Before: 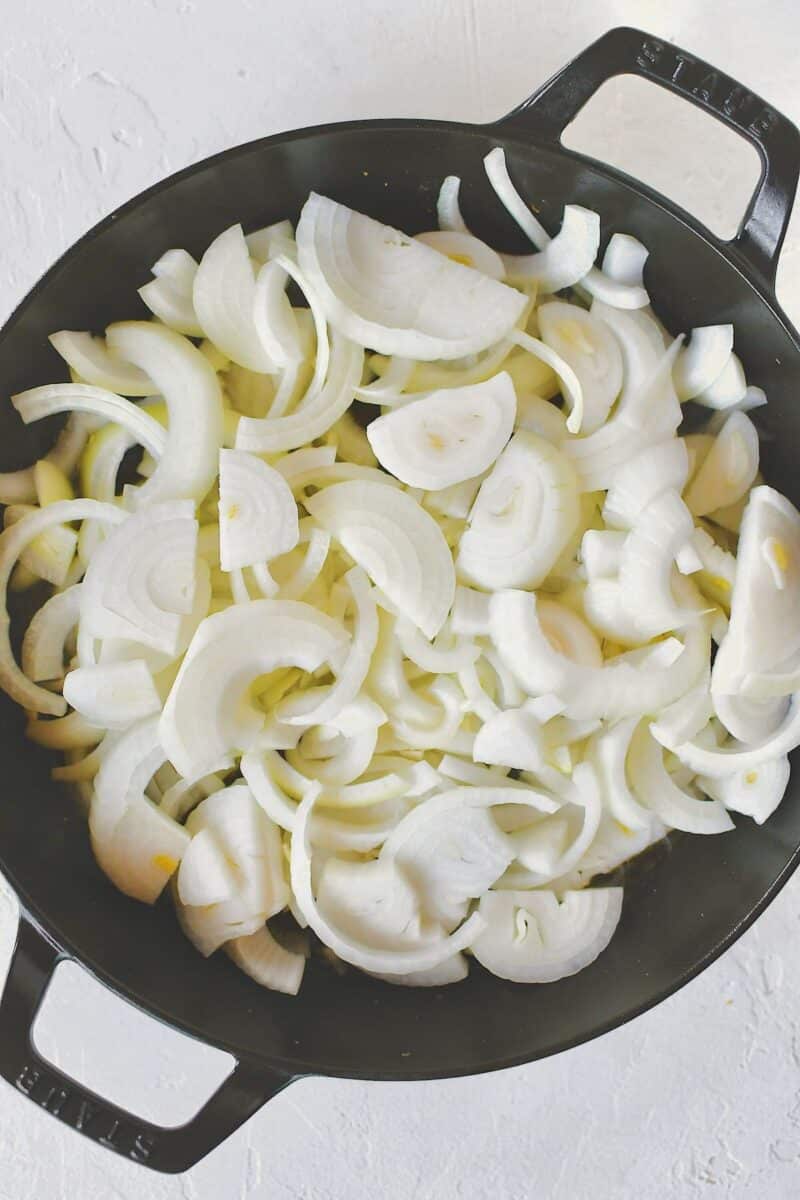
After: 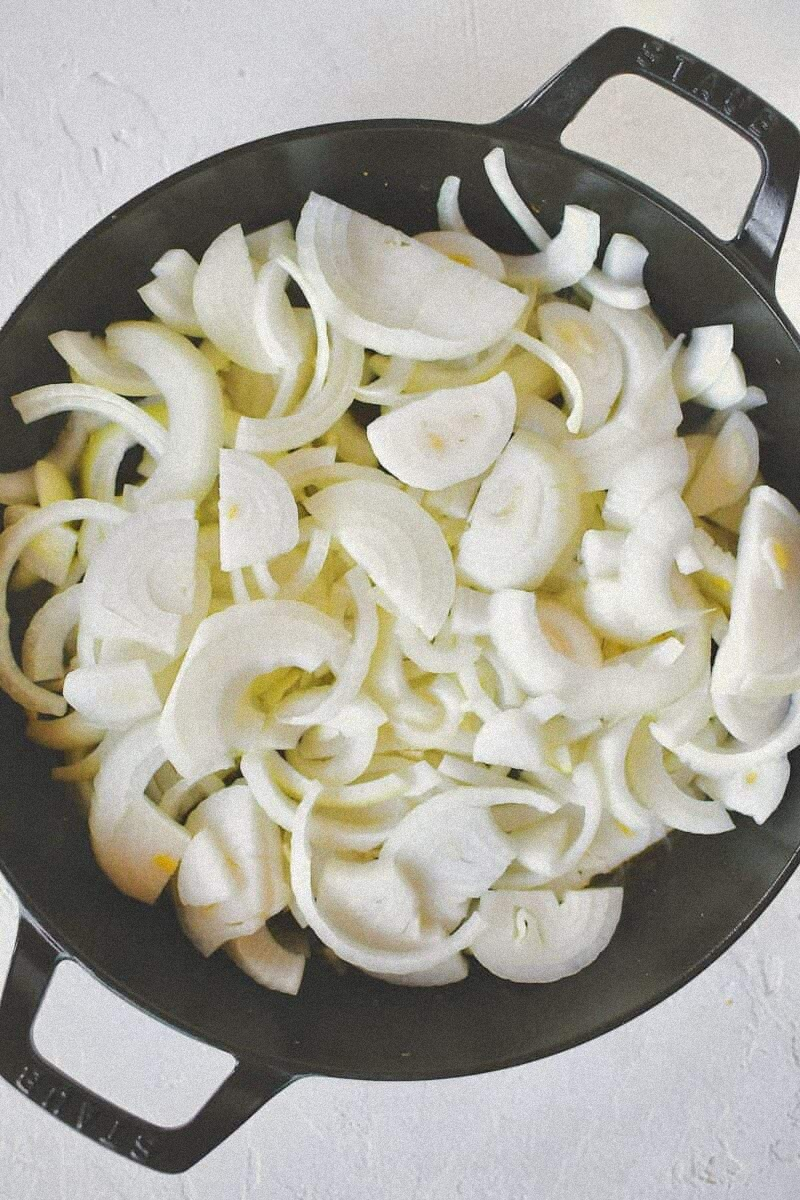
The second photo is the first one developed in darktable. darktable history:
grain: mid-tones bias 0%
vignetting: brightness -0.233, saturation 0.141
